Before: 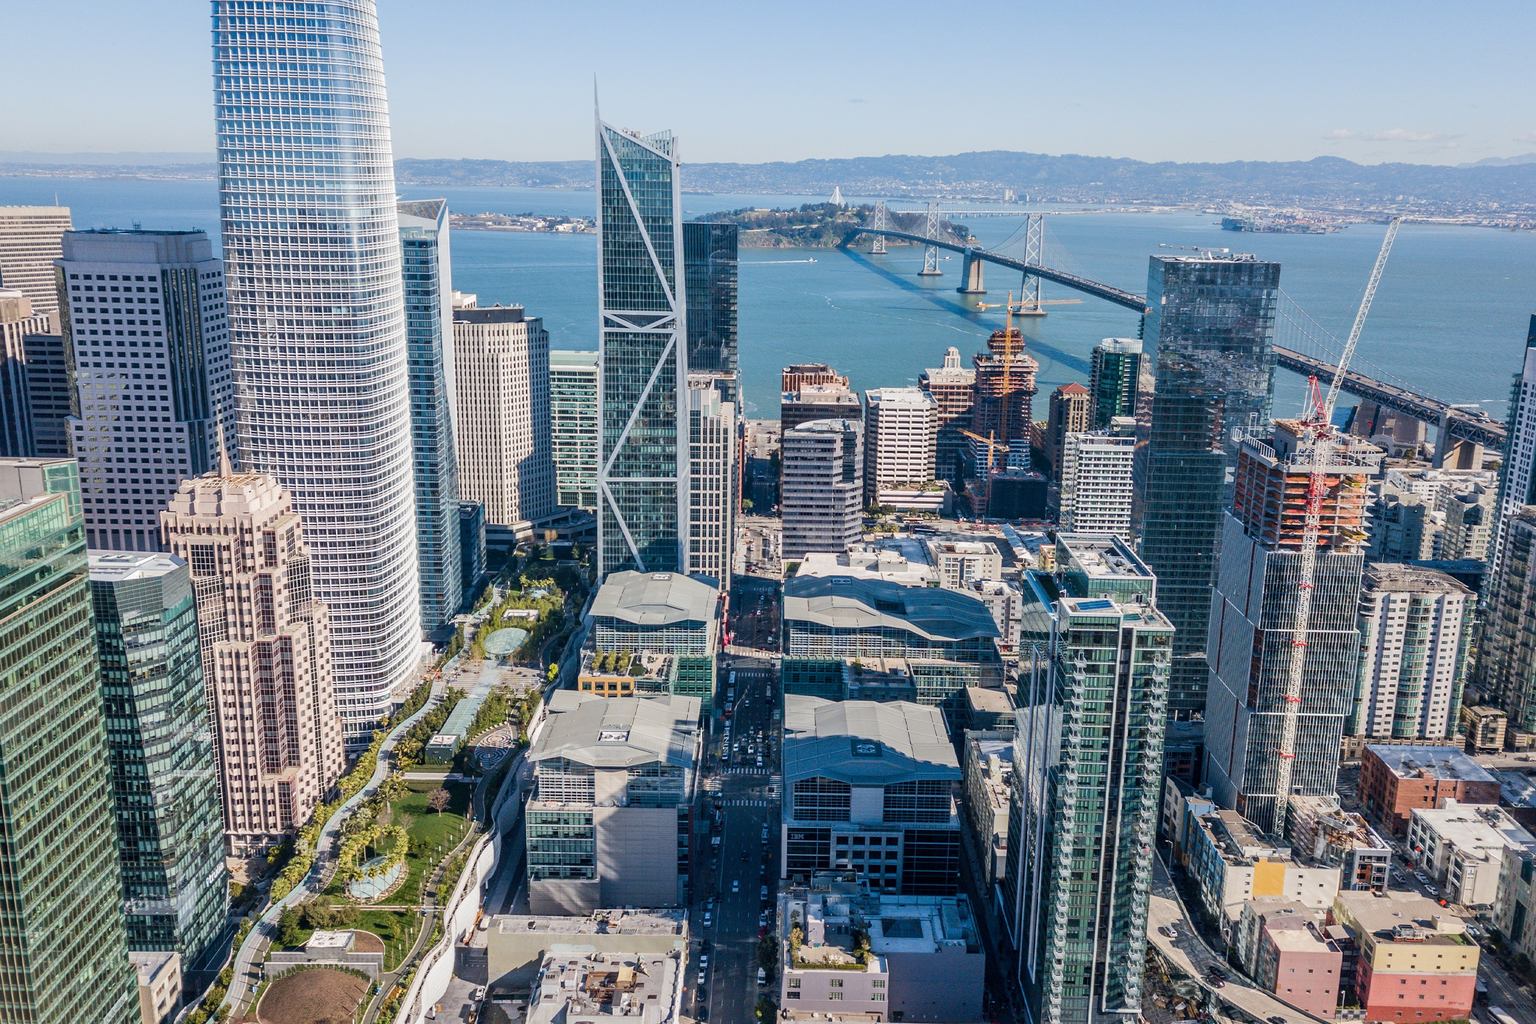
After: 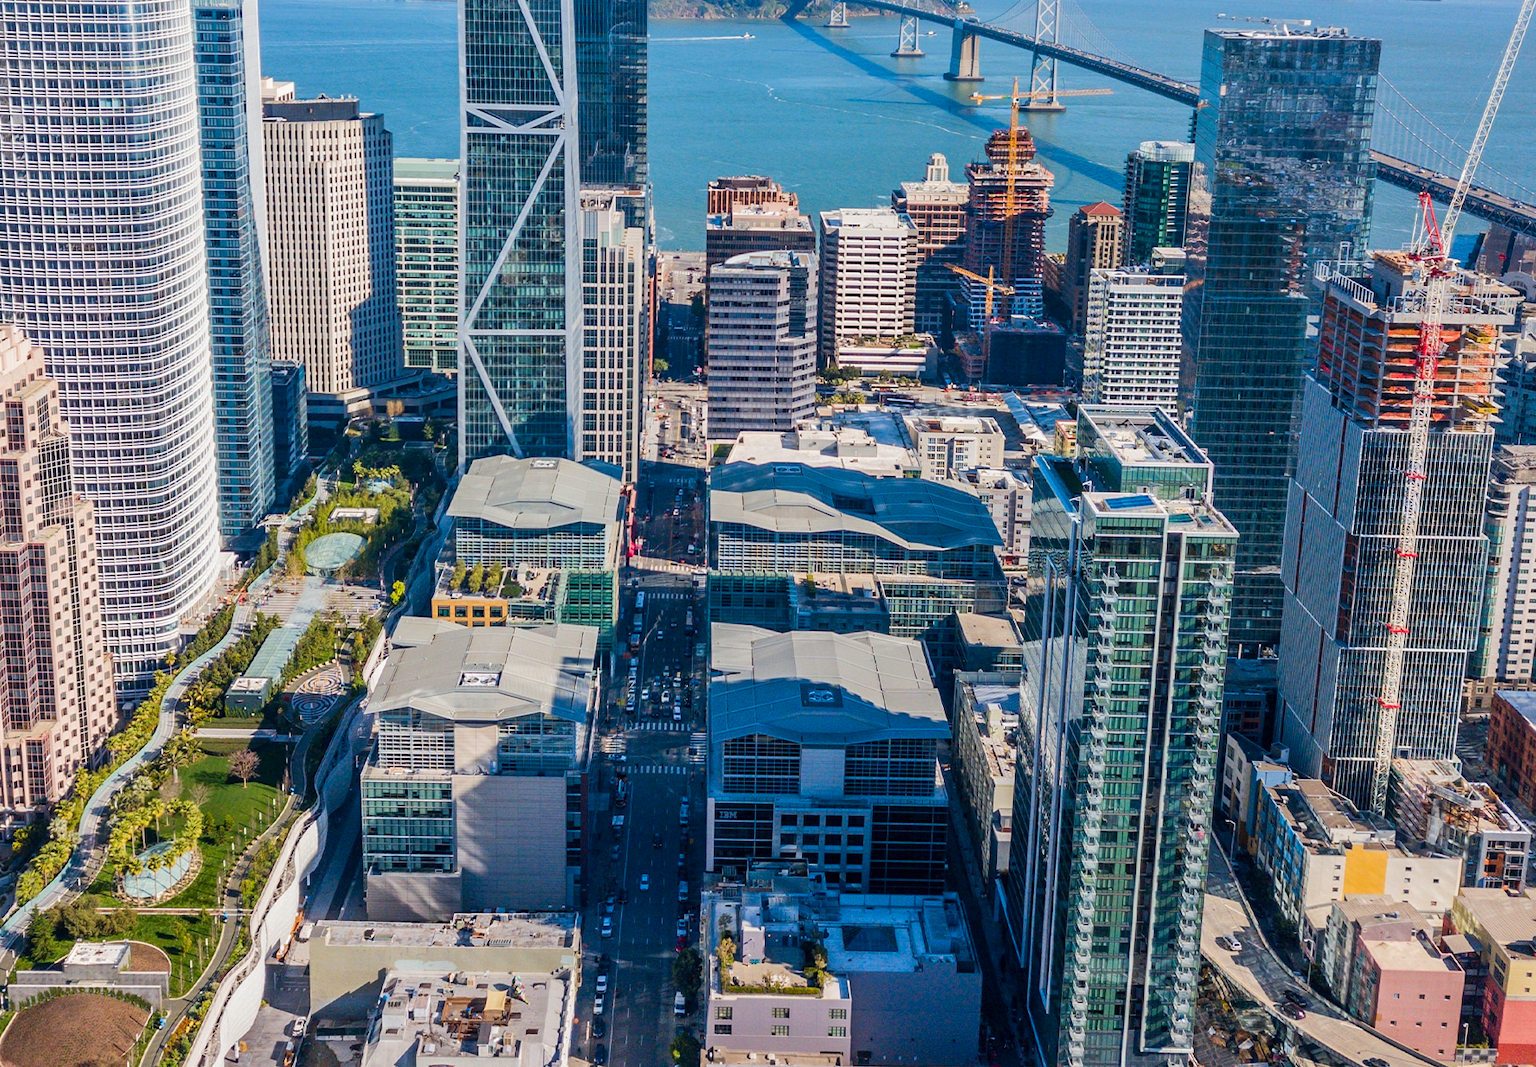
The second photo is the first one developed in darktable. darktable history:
color correction: saturation 1.34
crop: left 16.871%, top 22.857%, right 9.116%
